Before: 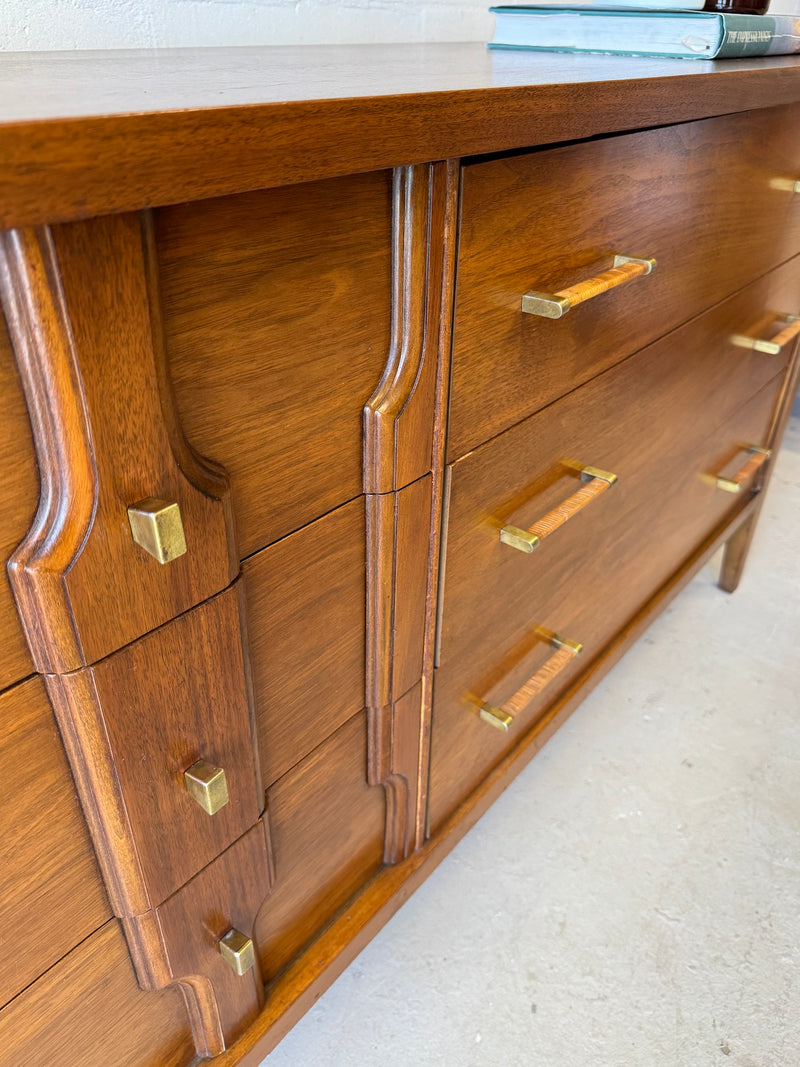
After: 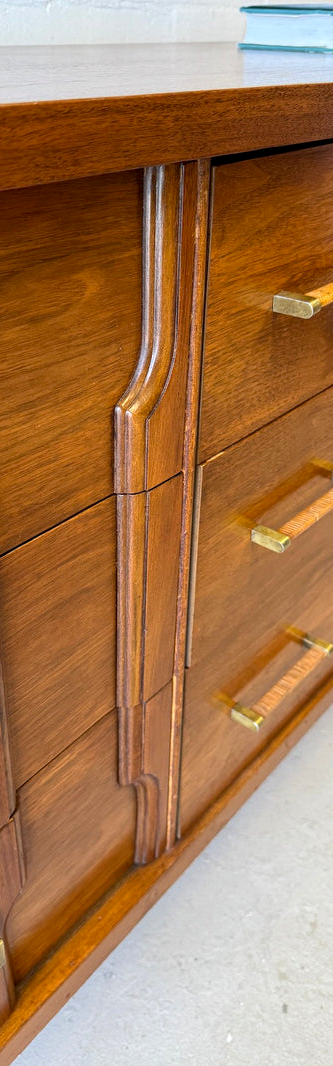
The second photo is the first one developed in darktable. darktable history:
contrast brightness saturation: contrast 0.042, saturation 0.069
crop: left 31.195%, right 26.922%
local contrast: highlights 105%, shadows 98%, detail 120%, midtone range 0.2
